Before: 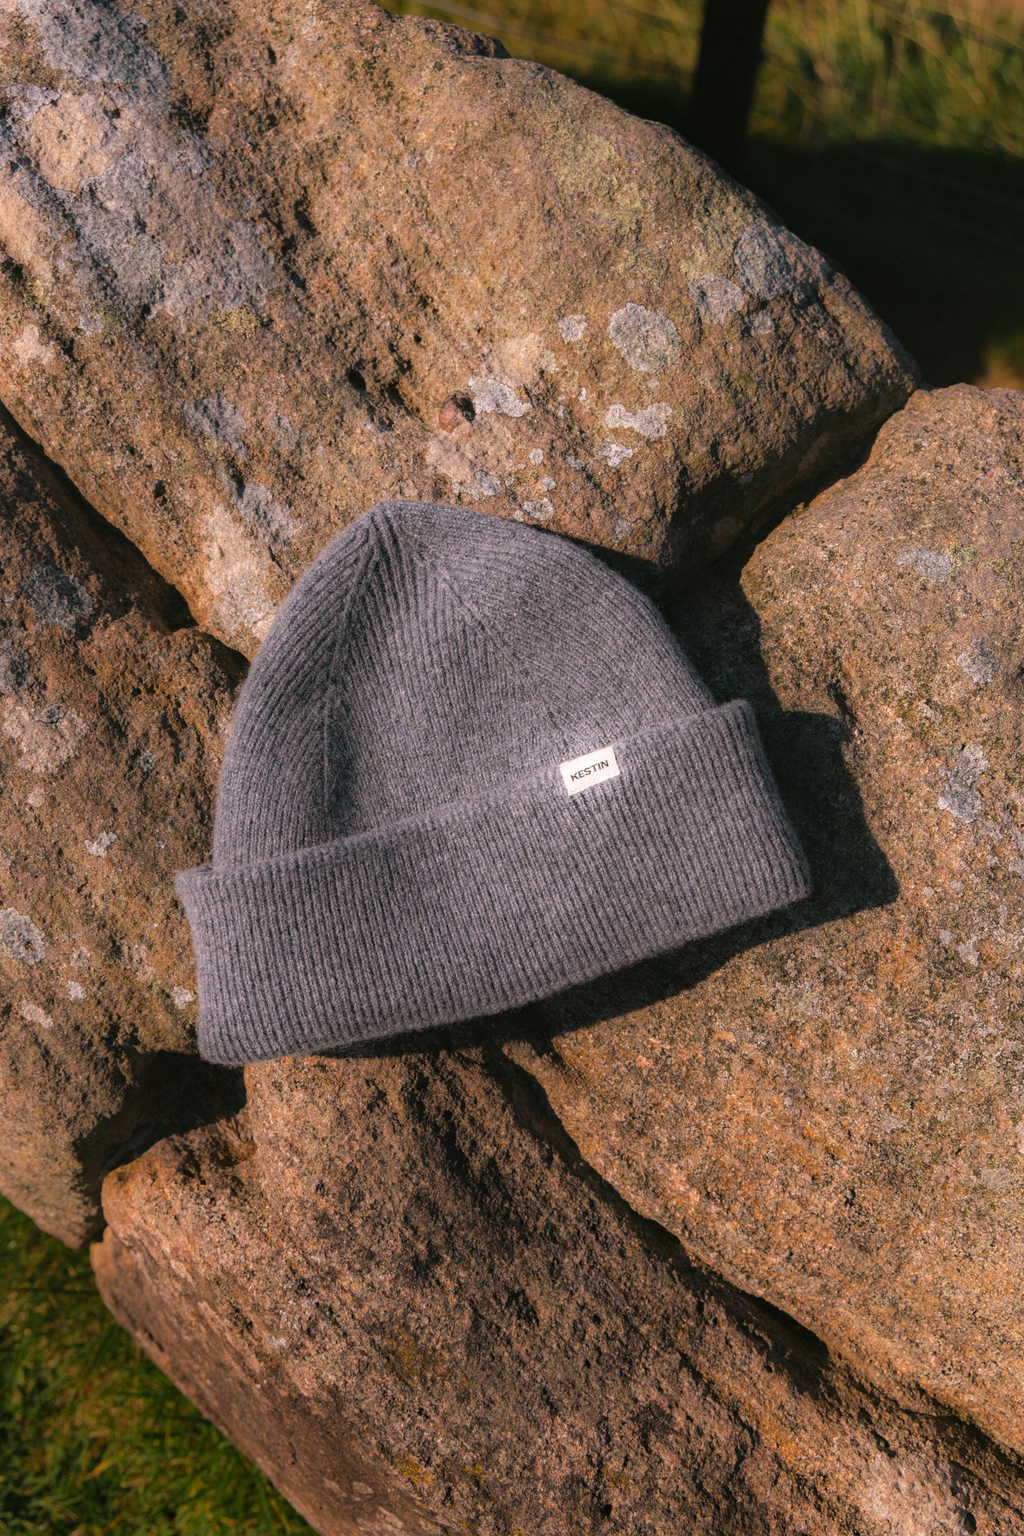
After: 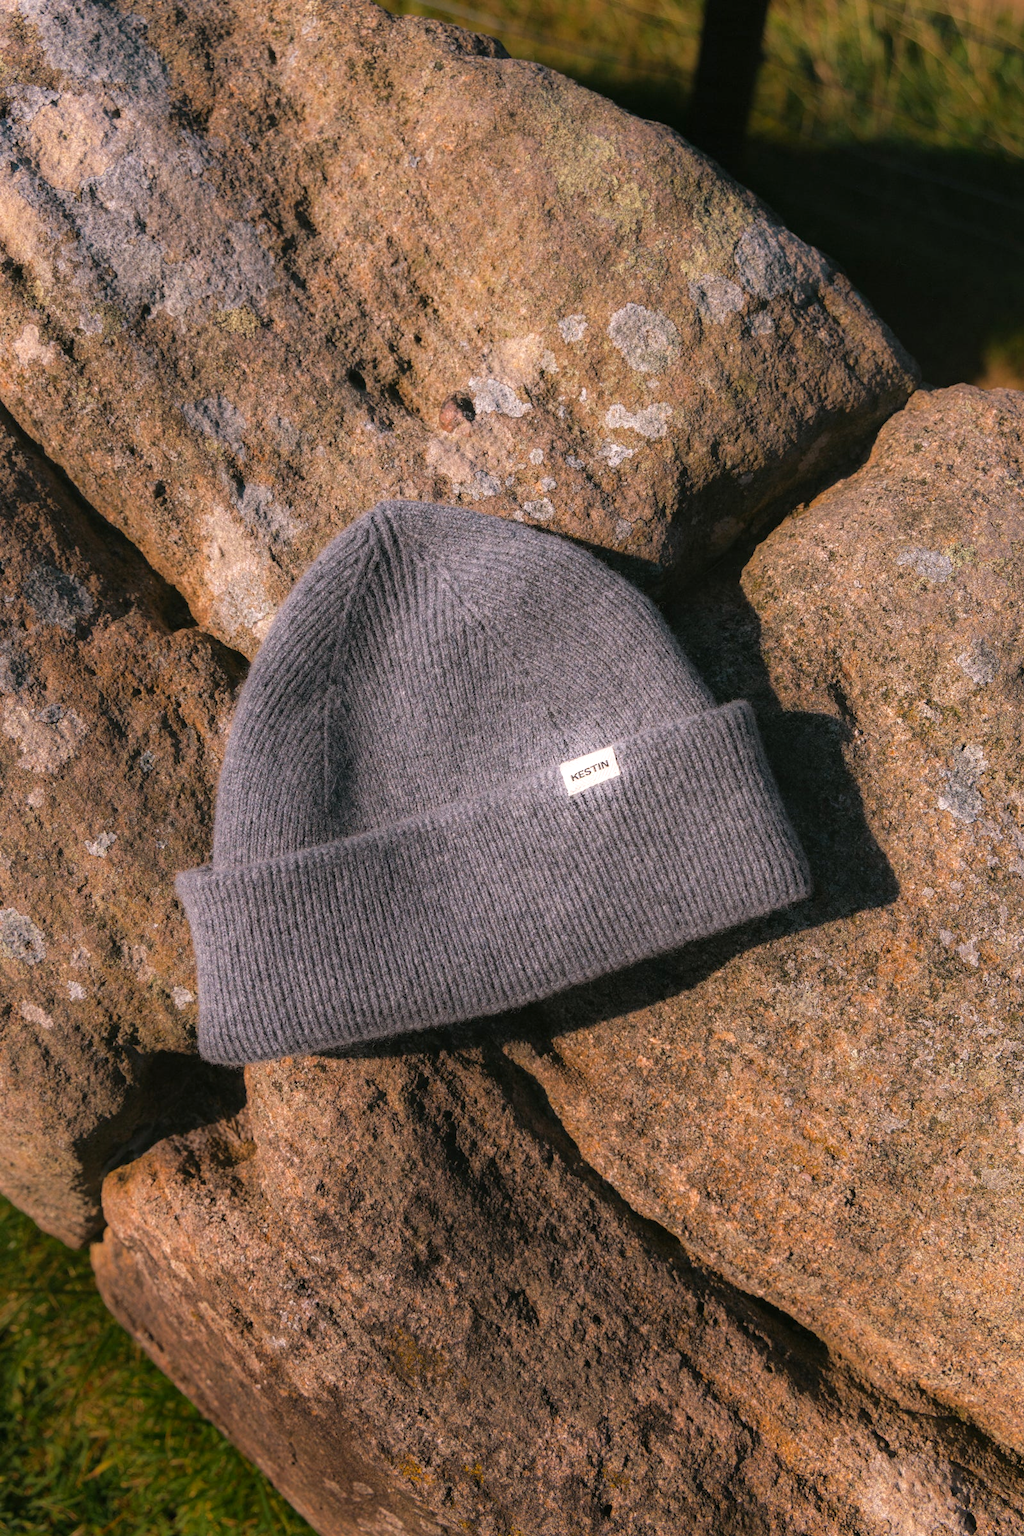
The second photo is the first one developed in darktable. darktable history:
exposure: black level correction 0.001, exposure 0.142 EV, compensate highlight preservation false
